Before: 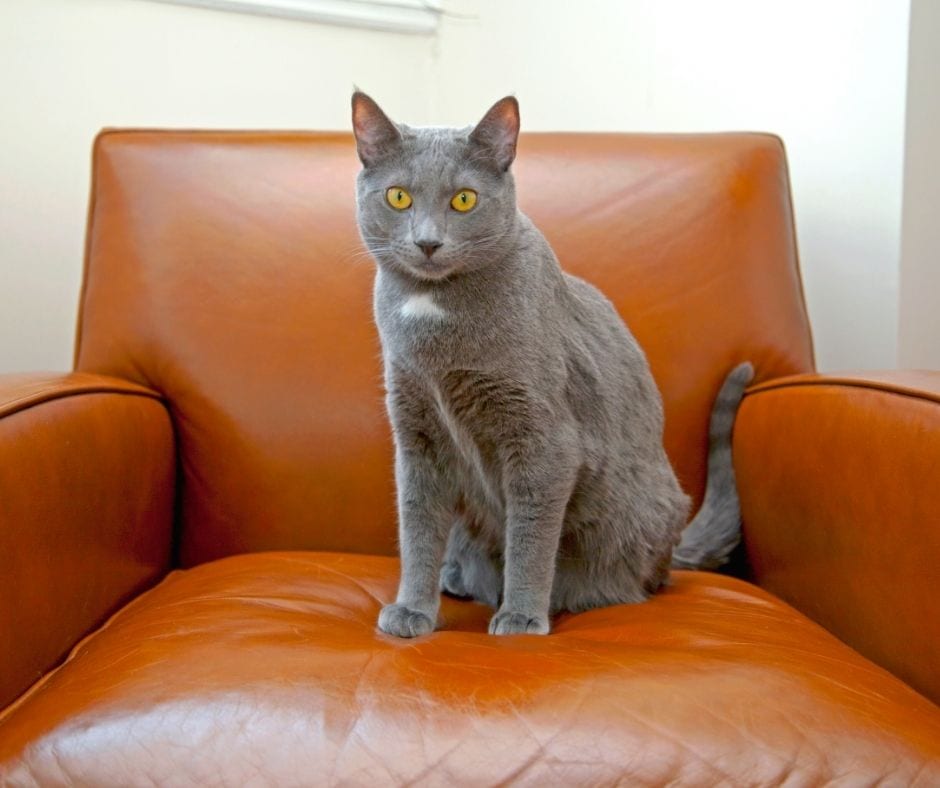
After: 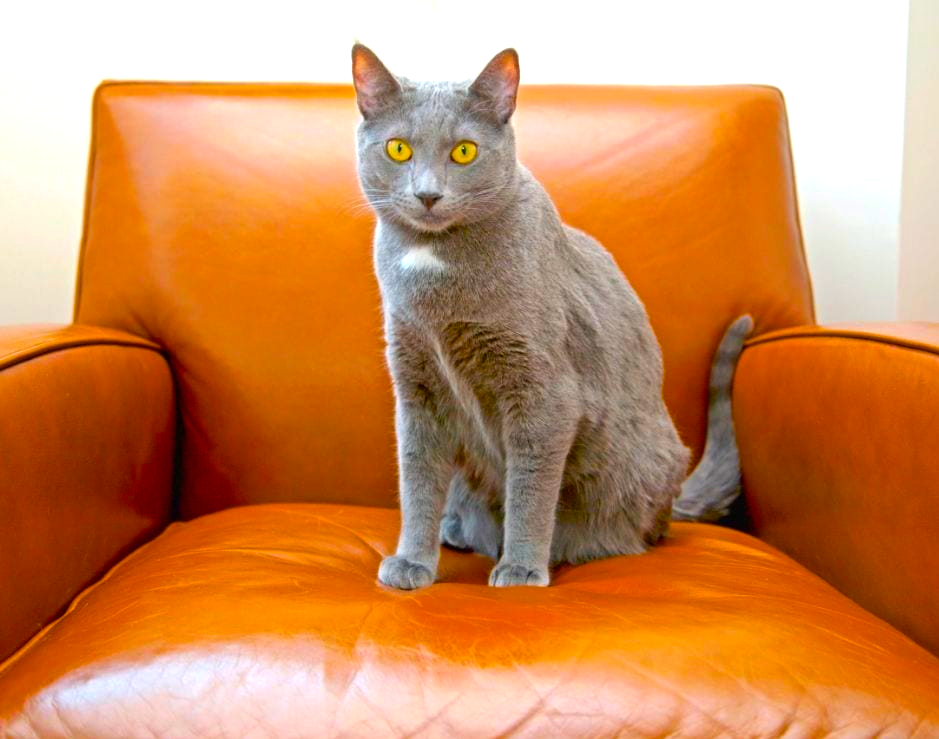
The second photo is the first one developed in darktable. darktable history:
crop and rotate: top 6.124%
color balance rgb: perceptual saturation grading › global saturation 25.41%, global vibrance 43.336%
exposure: exposure 0.603 EV, compensate highlight preservation false
